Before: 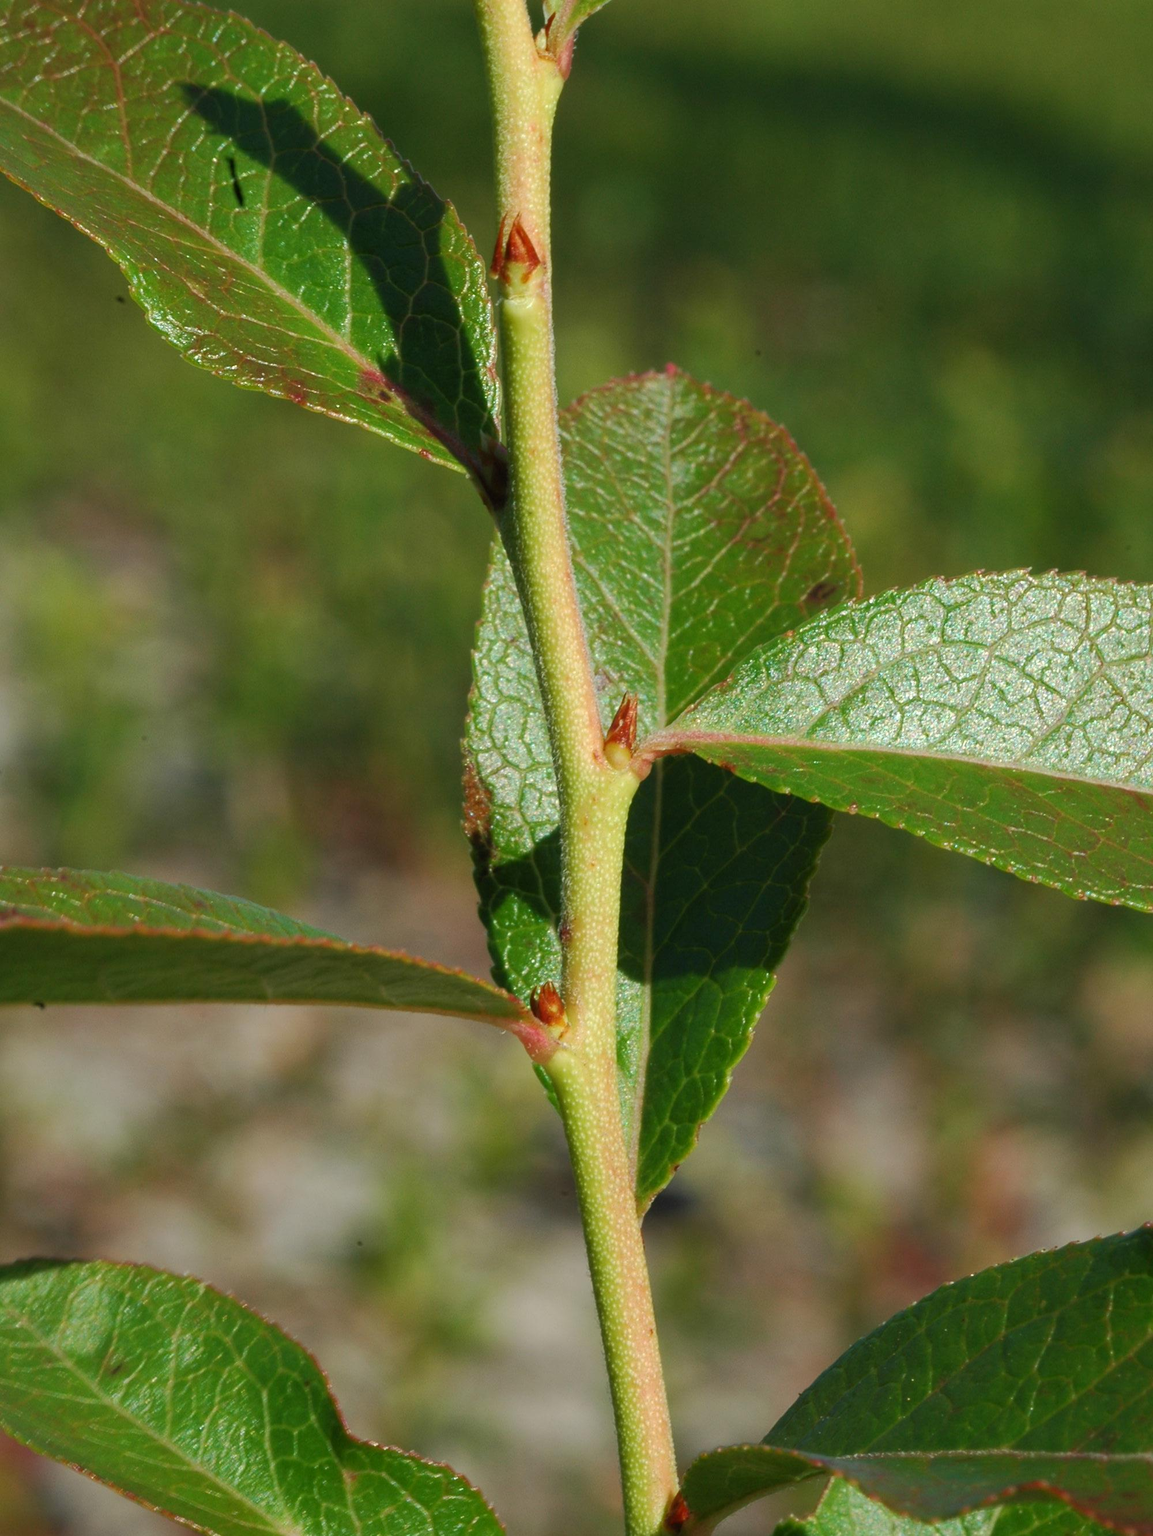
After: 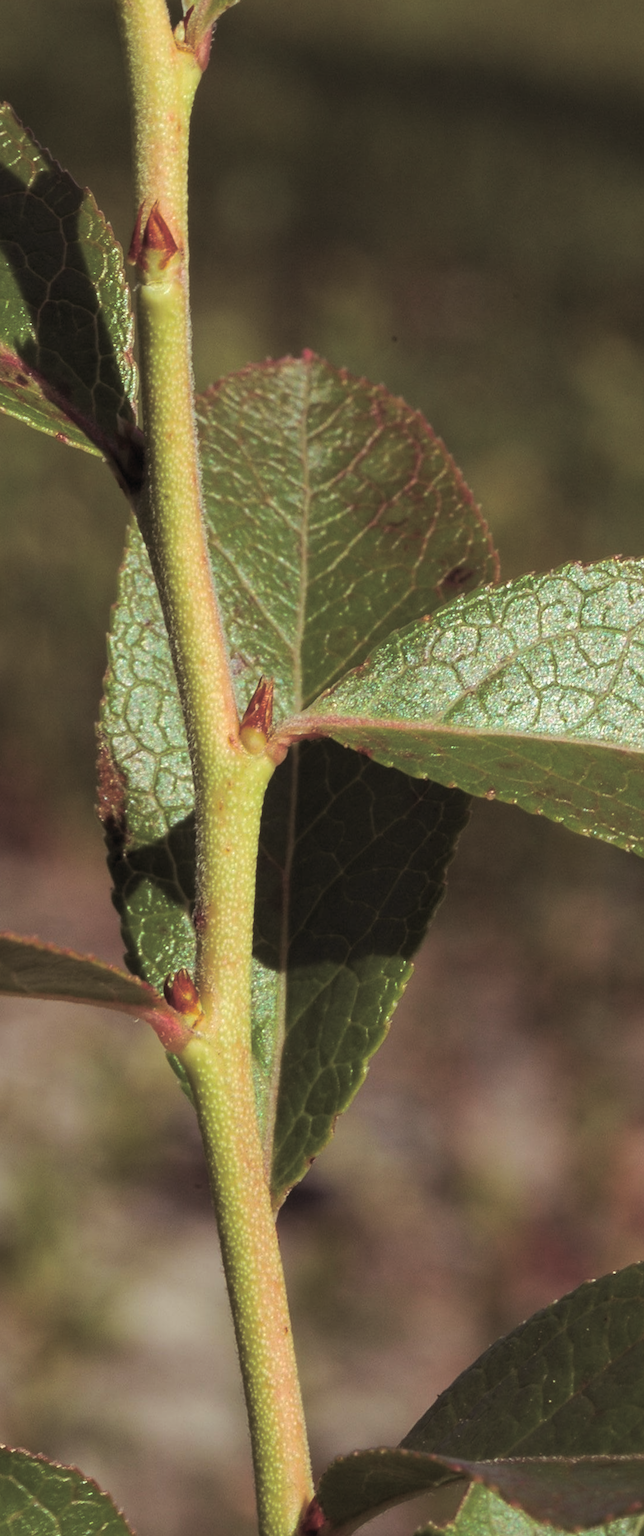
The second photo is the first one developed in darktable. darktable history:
crop: left 31.458%, top 0%, right 11.876%
rotate and perspective: rotation 0.226°, lens shift (vertical) -0.042, crop left 0.023, crop right 0.982, crop top 0.006, crop bottom 0.994
color balance: lift [1, 0.998, 1.001, 1.002], gamma [1, 1.02, 1, 0.98], gain [1, 1.02, 1.003, 0.98]
split-toning: shadows › saturation 0.24, highlights › hue 54°, highlights › saturation 0.24
